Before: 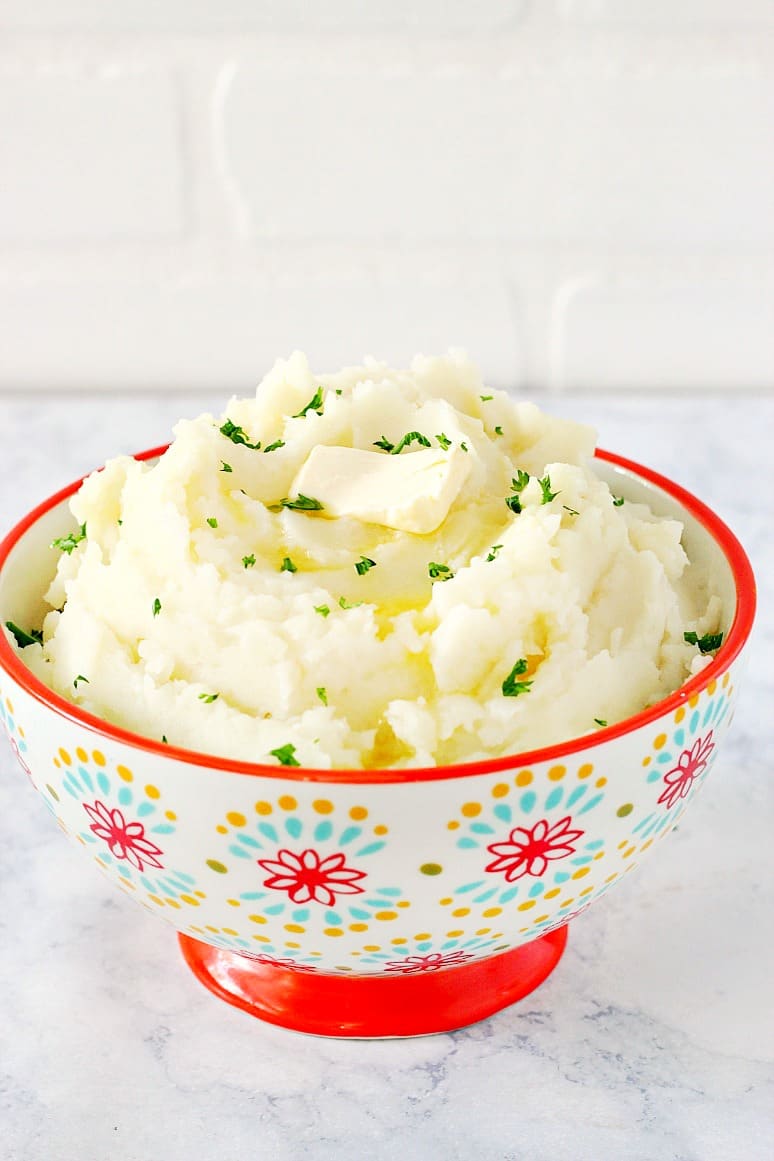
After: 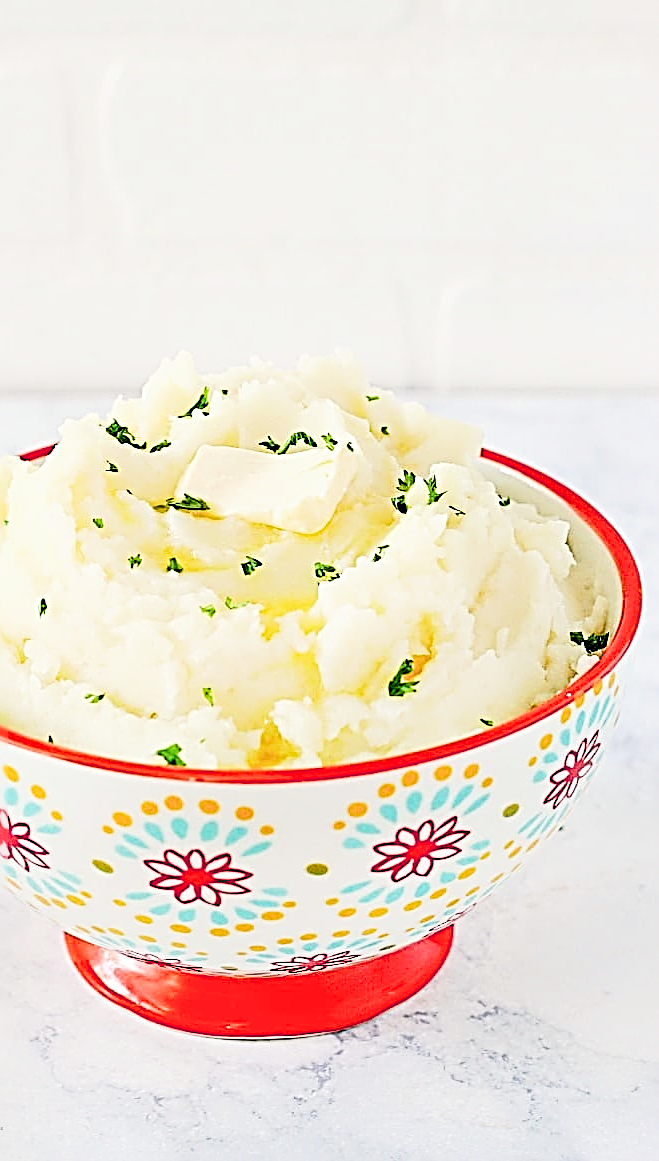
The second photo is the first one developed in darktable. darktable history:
crop and rotate: left 14.802%
filmic rgb: black relative exposure -7.18 EV, white relative exposure 5.35 EV, hardness 3.02
levels: levels [0.055, 0.477, 0.9]
sharpen: radius 3.197, amount 1.719
exposure: exposure 0.568 EV, compensate highlight preservation false
